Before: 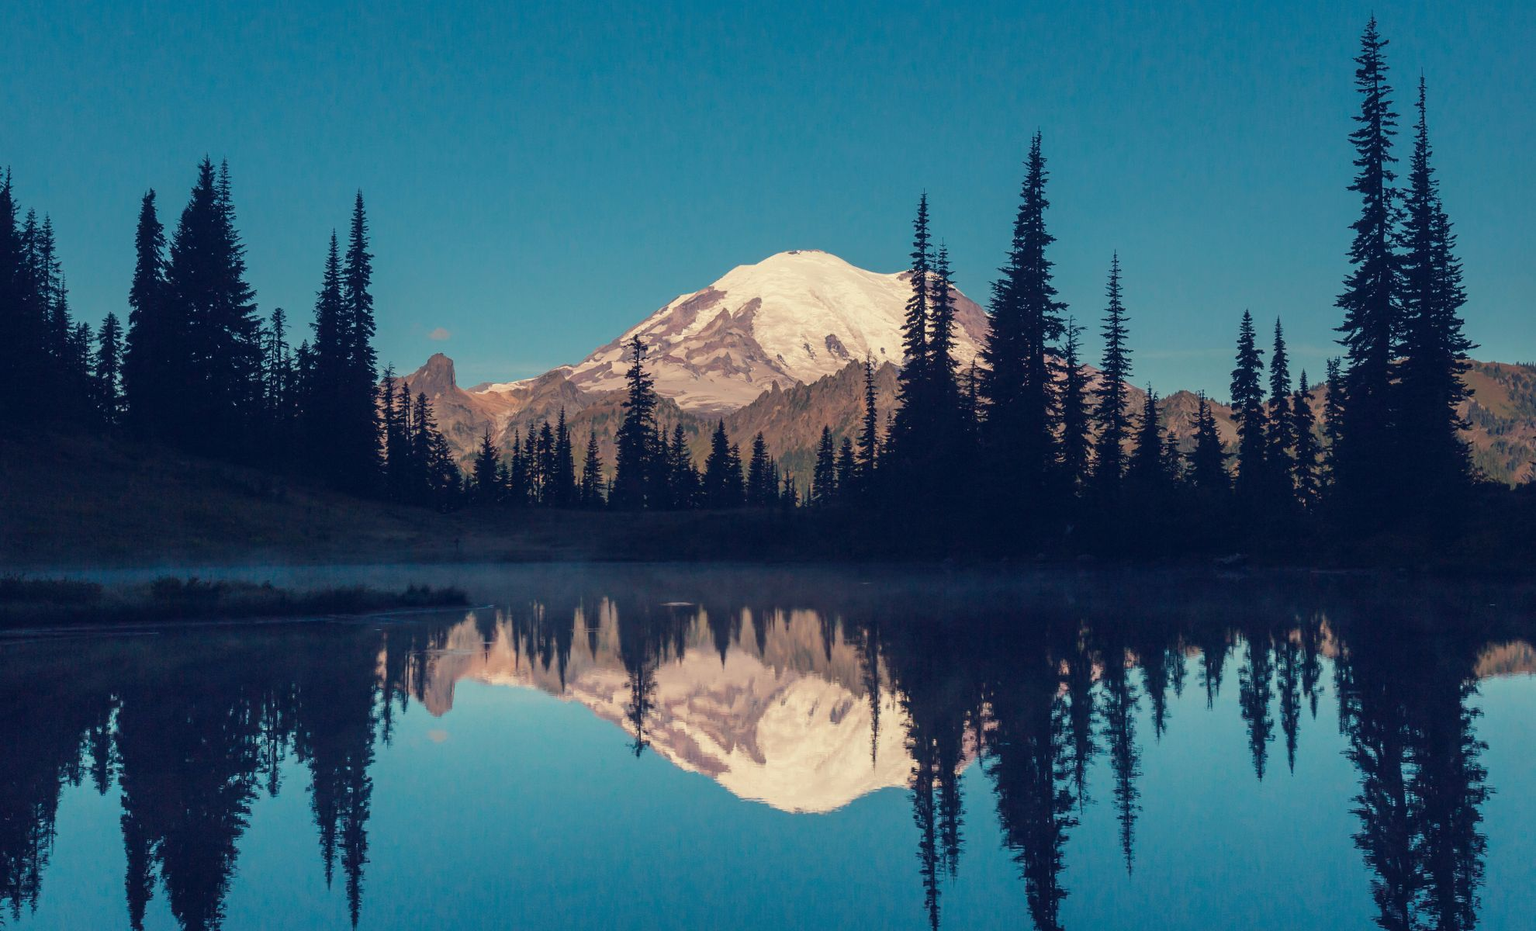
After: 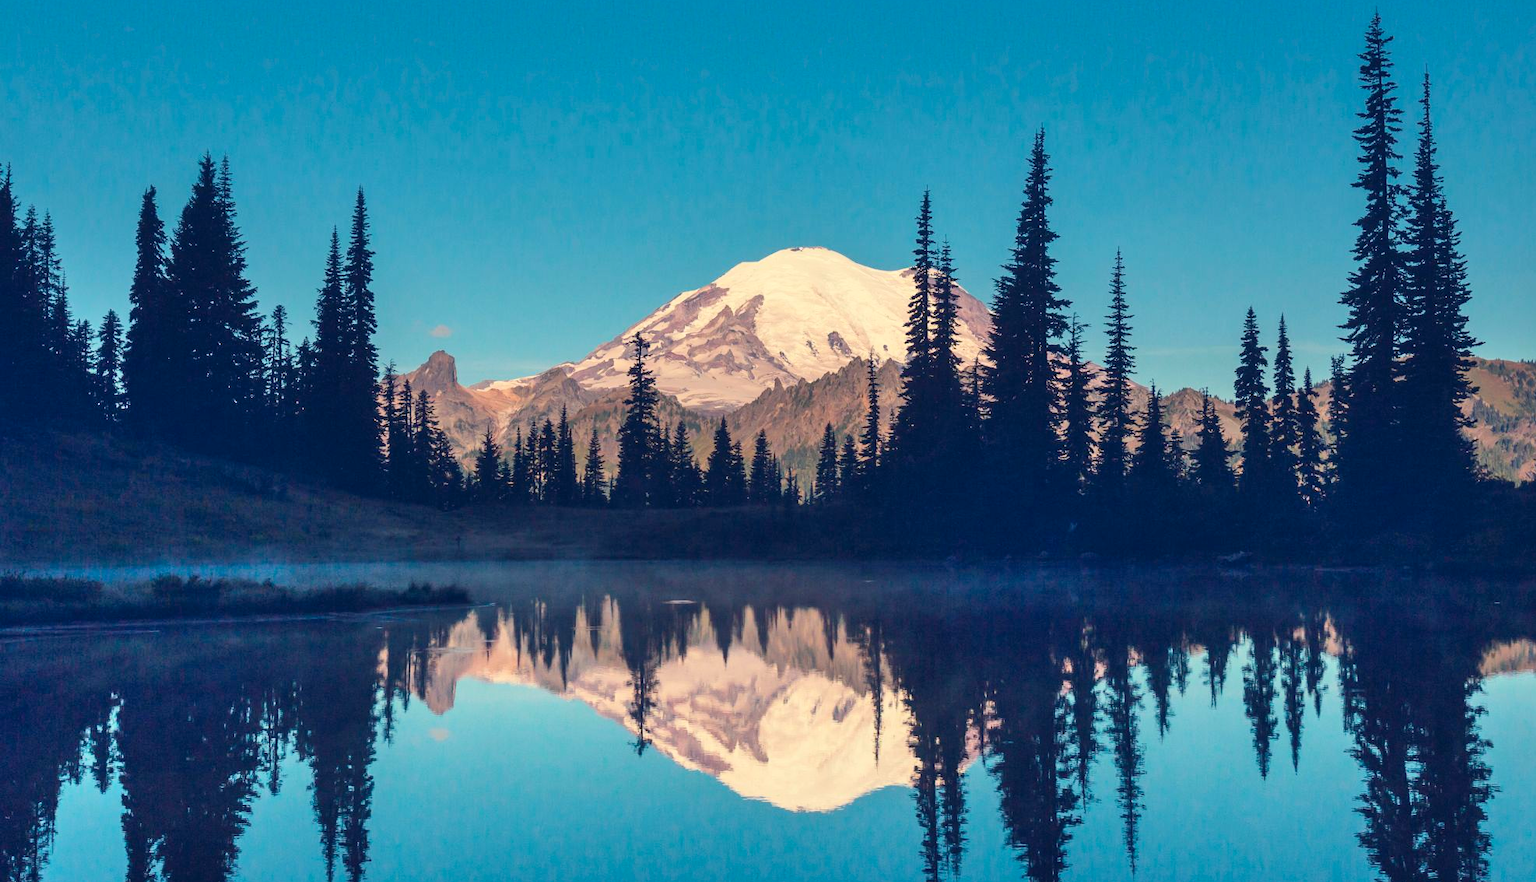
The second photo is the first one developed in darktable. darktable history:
crop: top 0.448%, right 0.264%, bottom 5.045%
shadows and highlights: shadows color adjustment 97.66%, soften with gaussian
contrast brightness saturation: contrast 0.2, brightness 0.16, saturation 0.22
